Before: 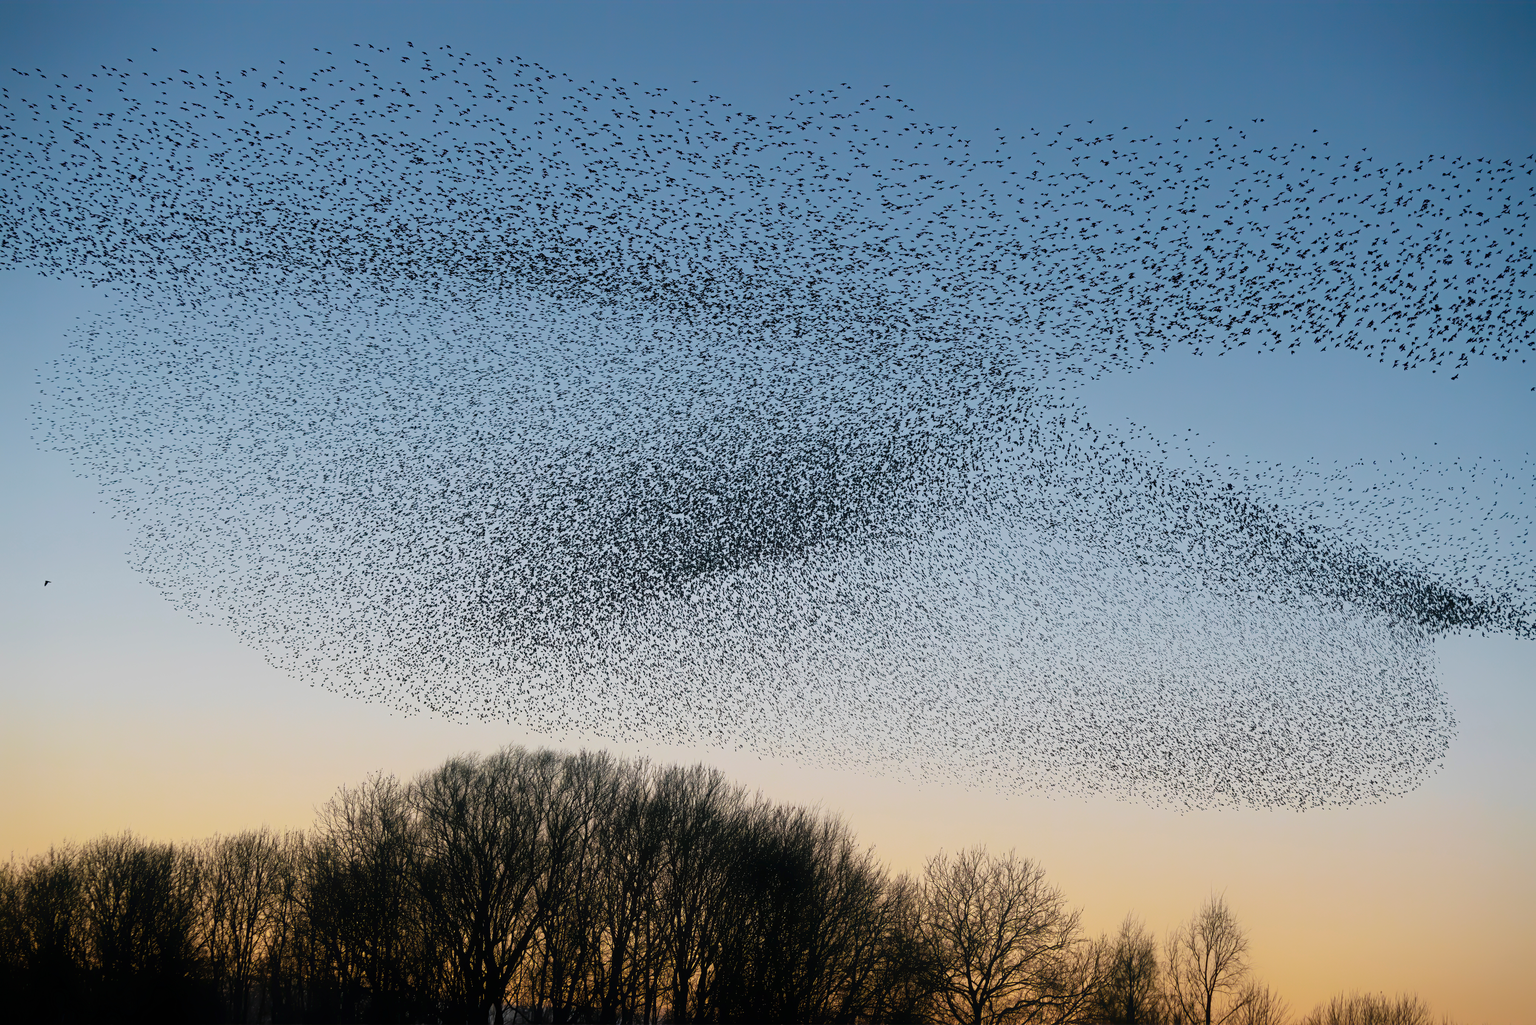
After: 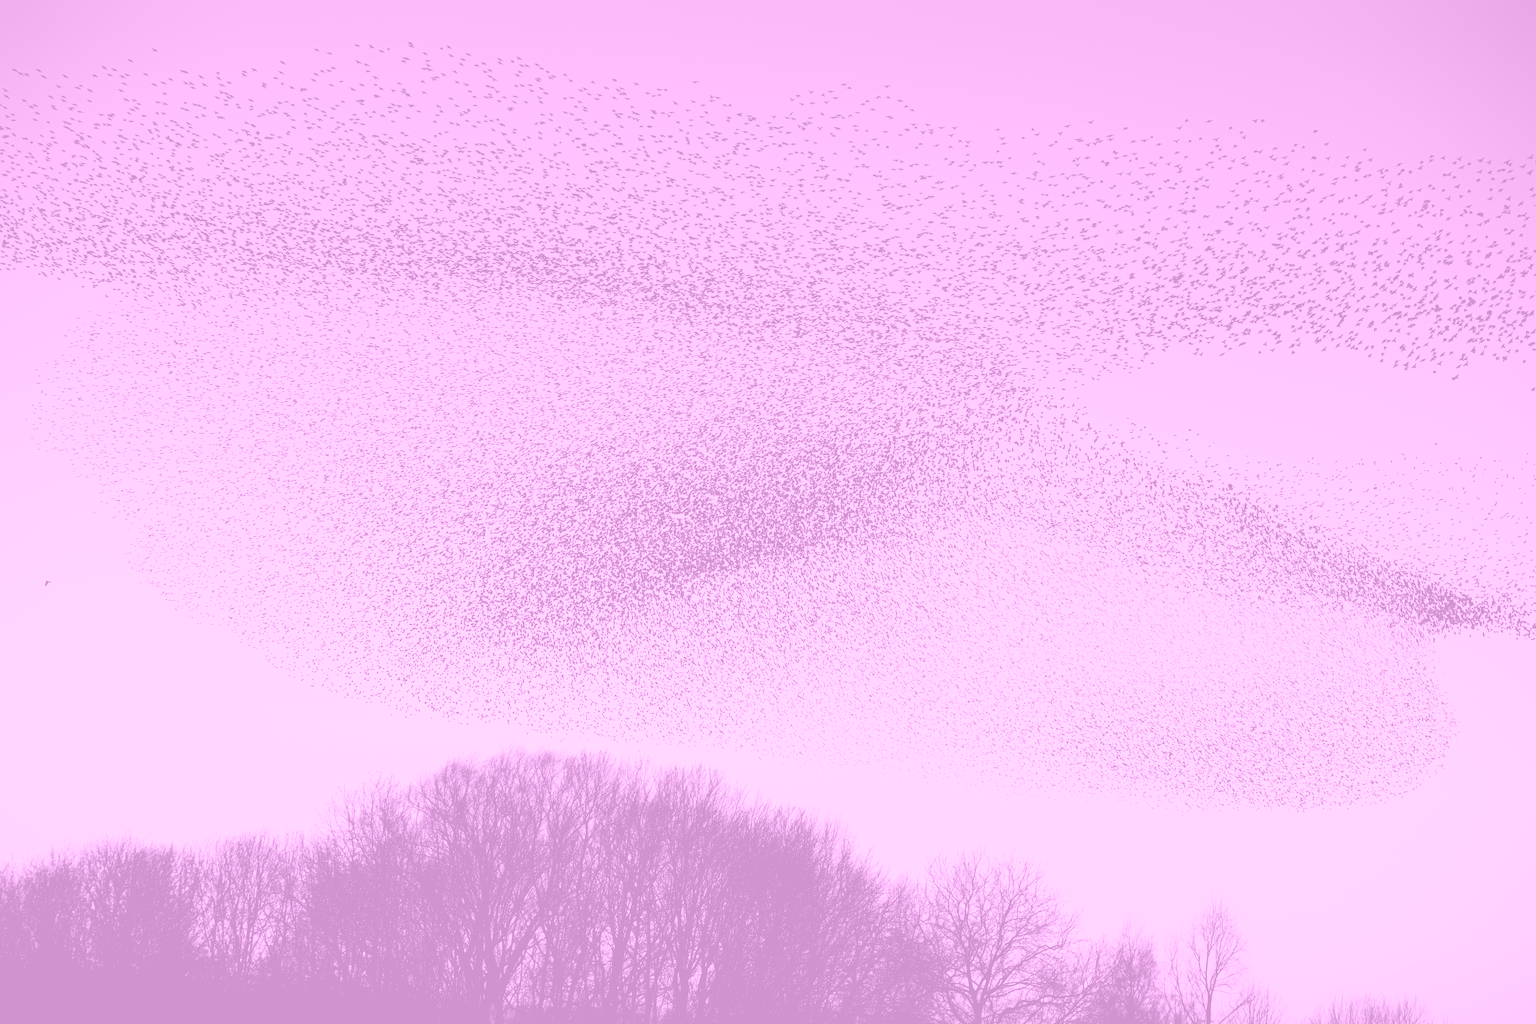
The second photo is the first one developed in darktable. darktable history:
white balance: red 1.045, blue 0.932
sigmoid: contrast 1.8, skew -0.2, preserve hue 0%, red attenuation 0.1, red rotation 0.035, green attenuation 0.1, green rotation -0.017, blue attenuation 0.15, blue rotation -0.052, base primaries Rec2020
colorize: hue 331.2°, saturation 75%, source mix 30.28%, lightness 70.52%, version 1
